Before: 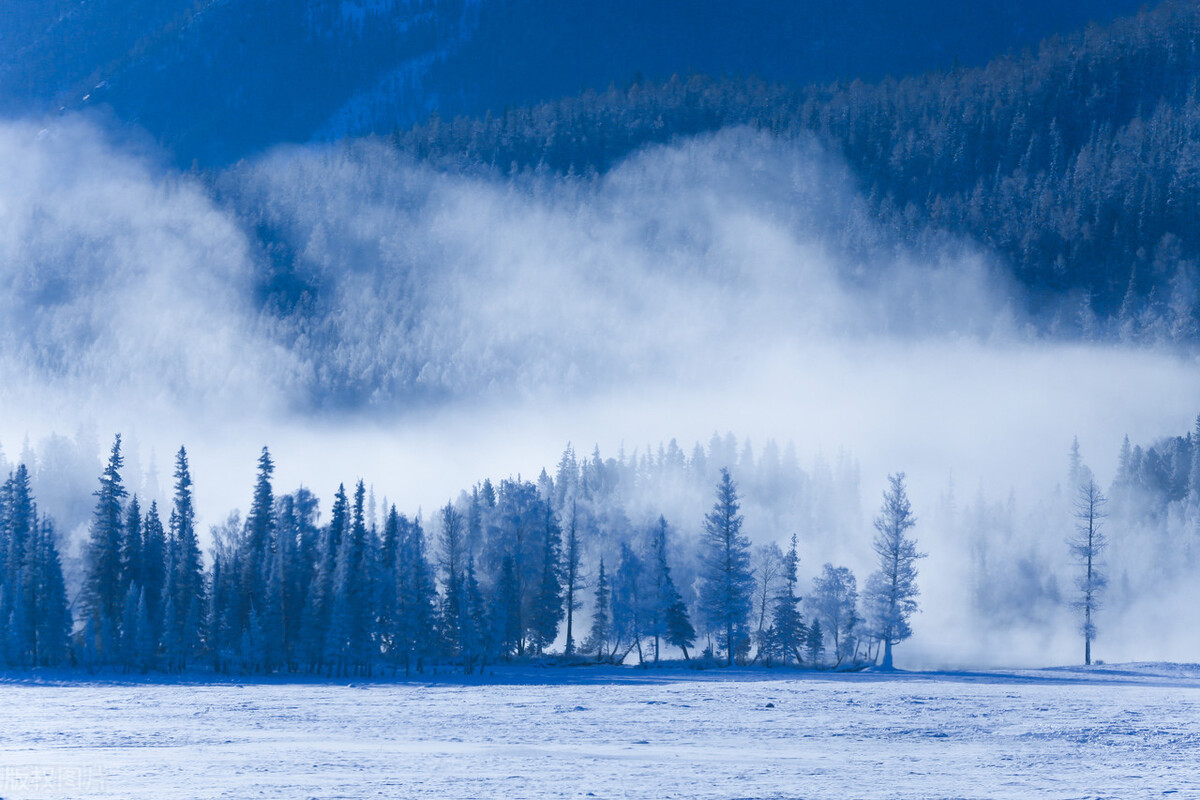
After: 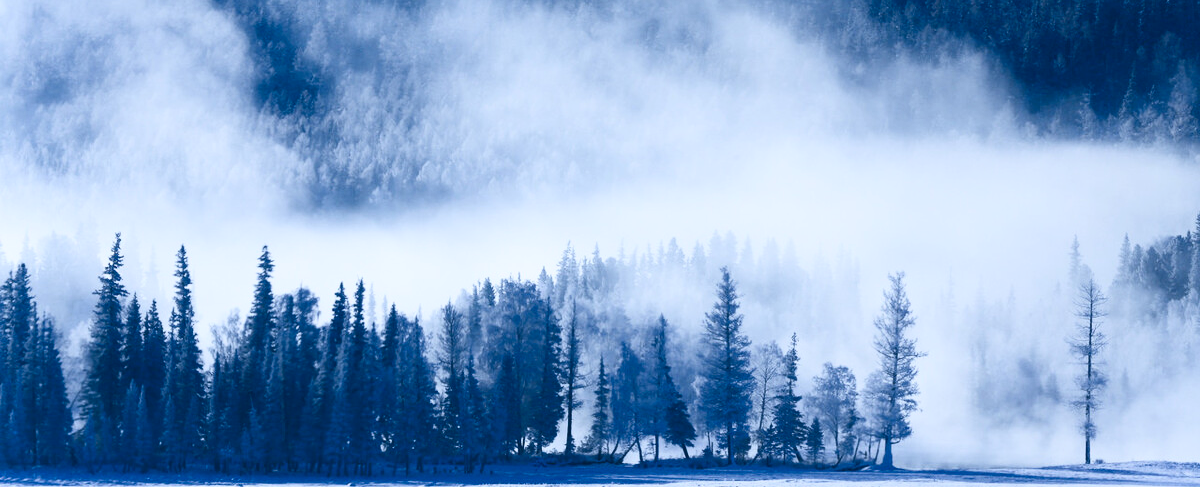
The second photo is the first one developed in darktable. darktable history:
crop and rotate: top 25.174%, bottom 13.94%
contrast brightness saturation: contrast 0.293
